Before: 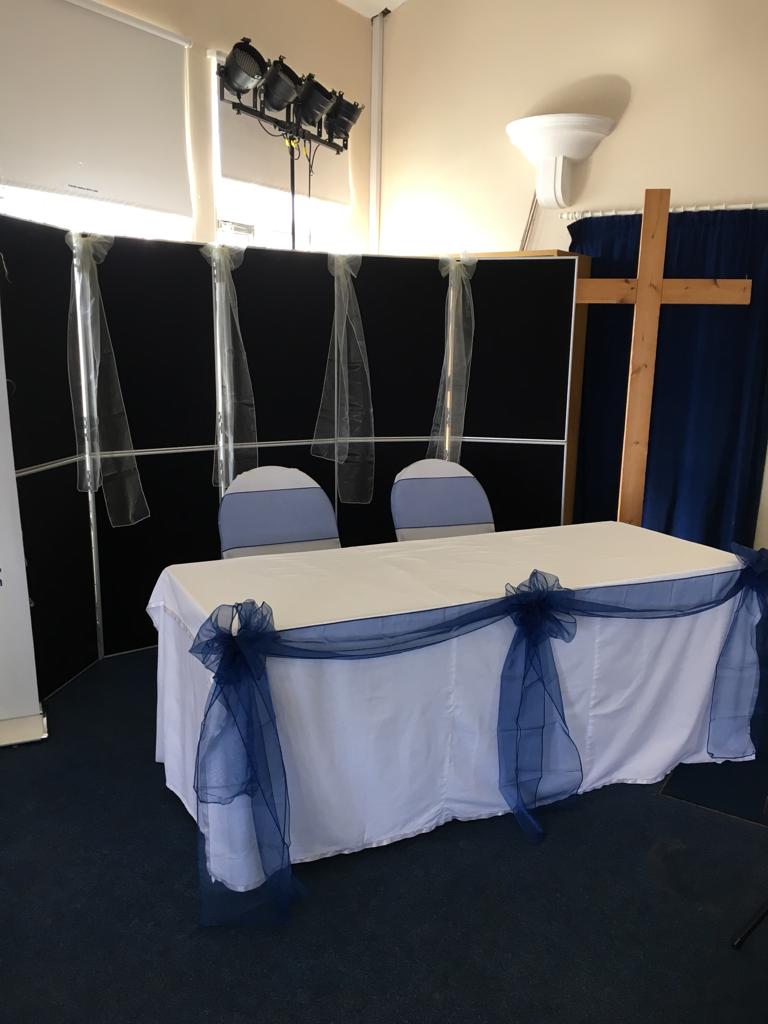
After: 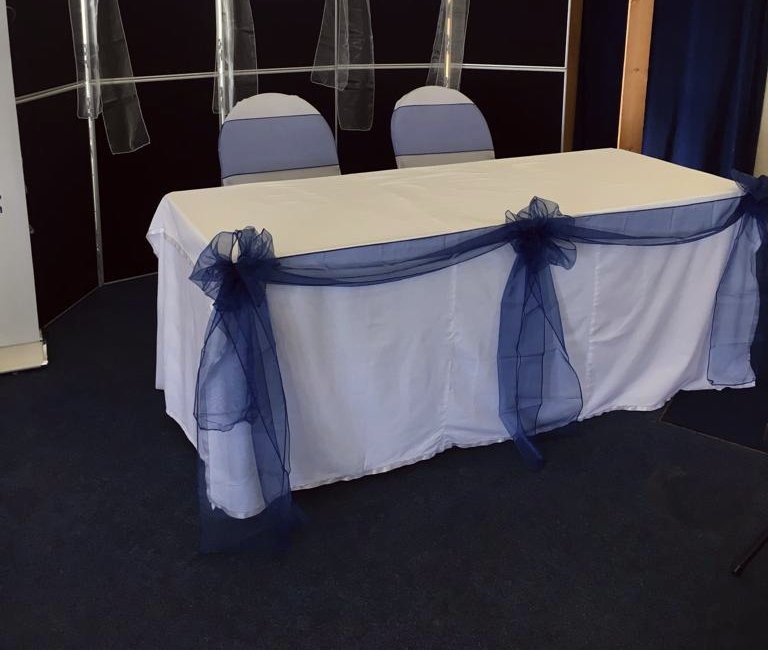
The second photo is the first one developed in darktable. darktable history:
crop and rotate: top 36.439%
shadows and highlights: shadows 20.99, highlights -82.54, soften with gaussian
color correction: highlights a* -1.07, highlights b* 4.56, shadows a* 3.67
